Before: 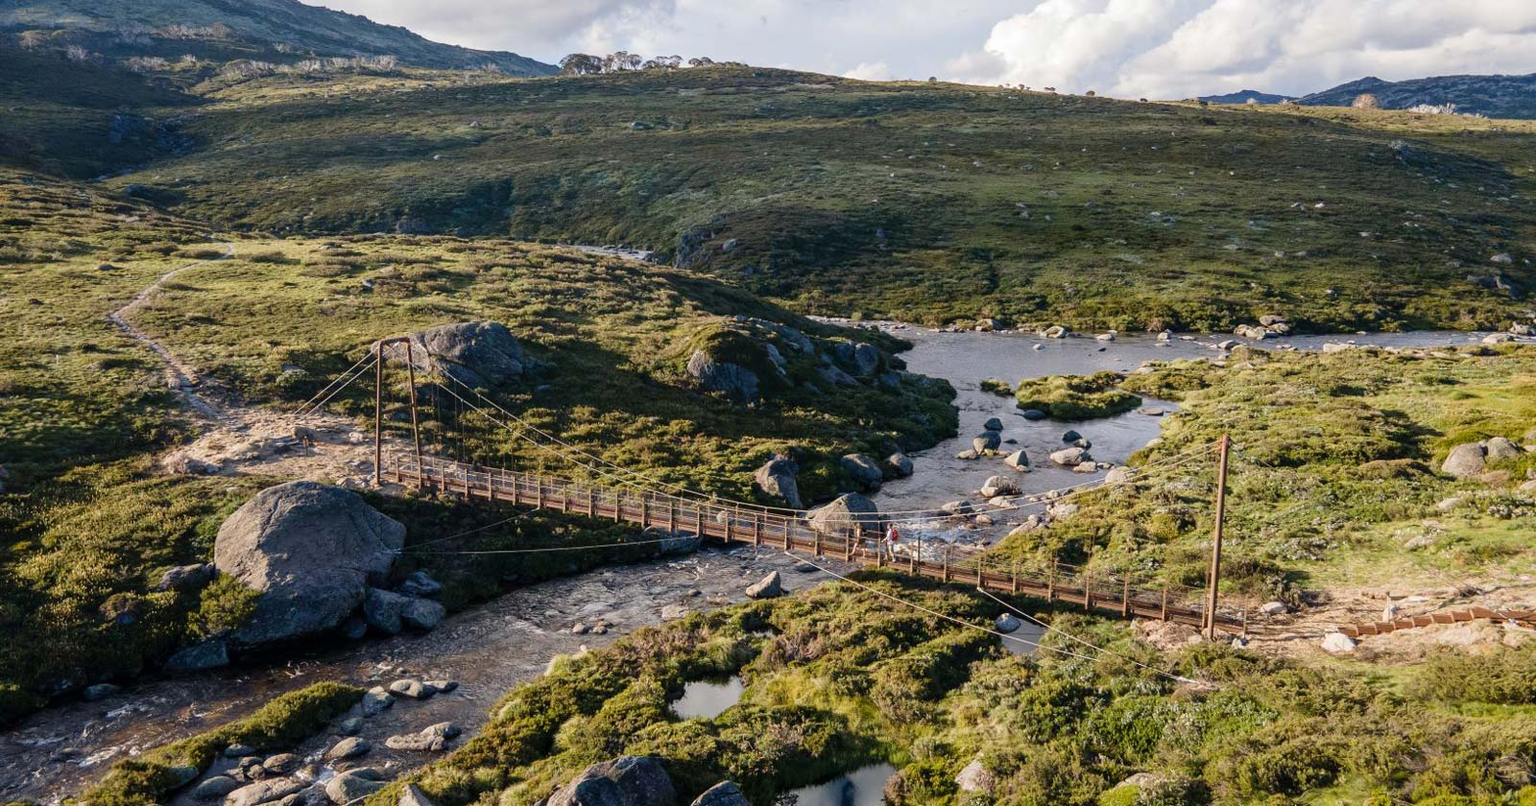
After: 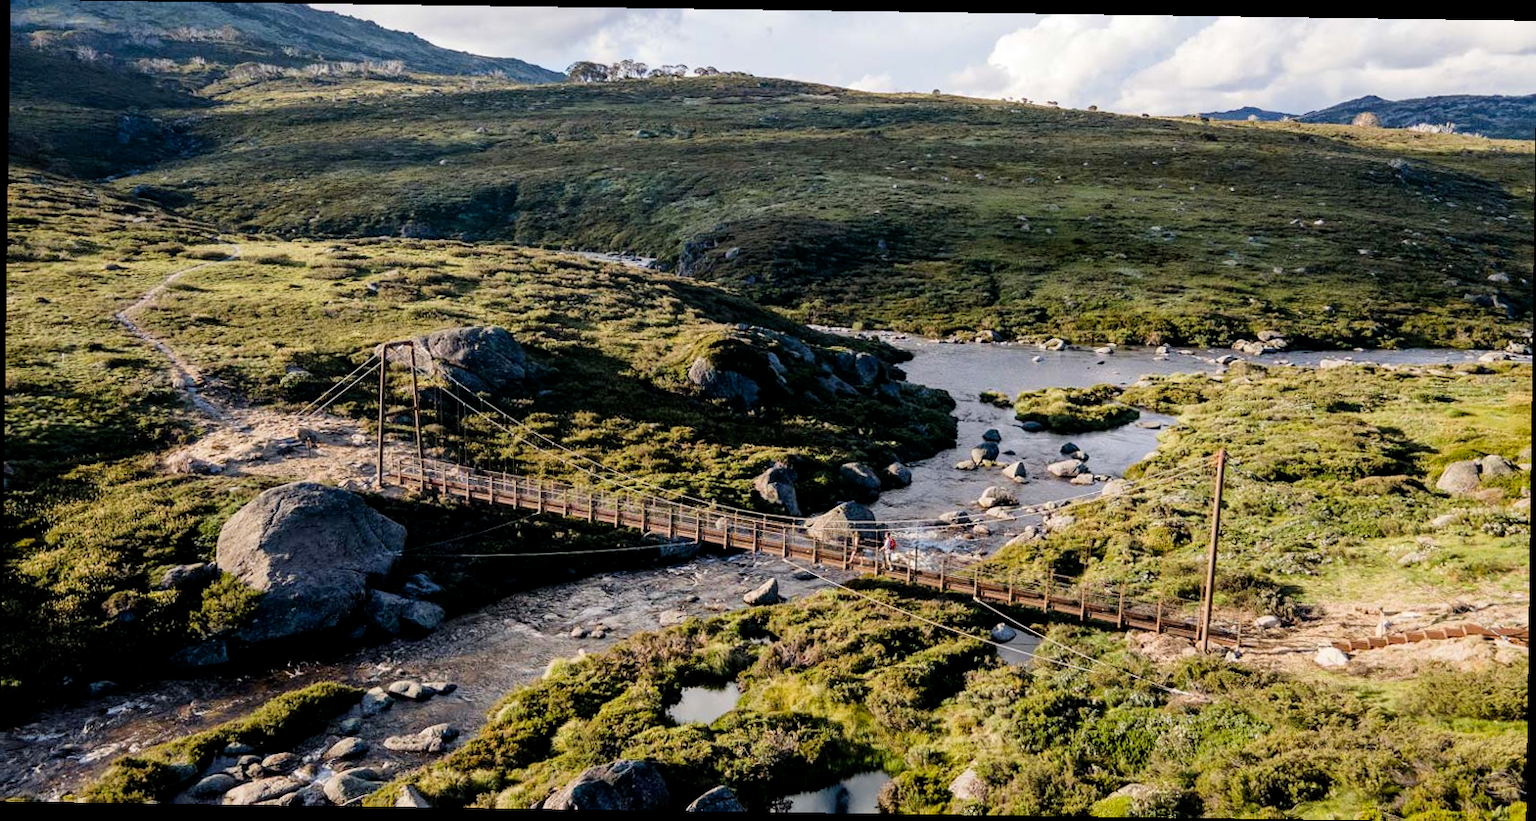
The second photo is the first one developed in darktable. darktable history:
rotate and perspective: rotation 0.8°, automatic cropping off
exposure: black level correction 0.006, exposure -0.226 EV, compensate highlight preservation false
levels: mode automatic, black 0.023%, white 99.97%, levels [0.062, 0.494, 0.925]
filmic rgb: black relative exposure -8.15 EV, white relative exposure 3.76 EV, hardness 4.46
tone equalizer: on, module defaults
